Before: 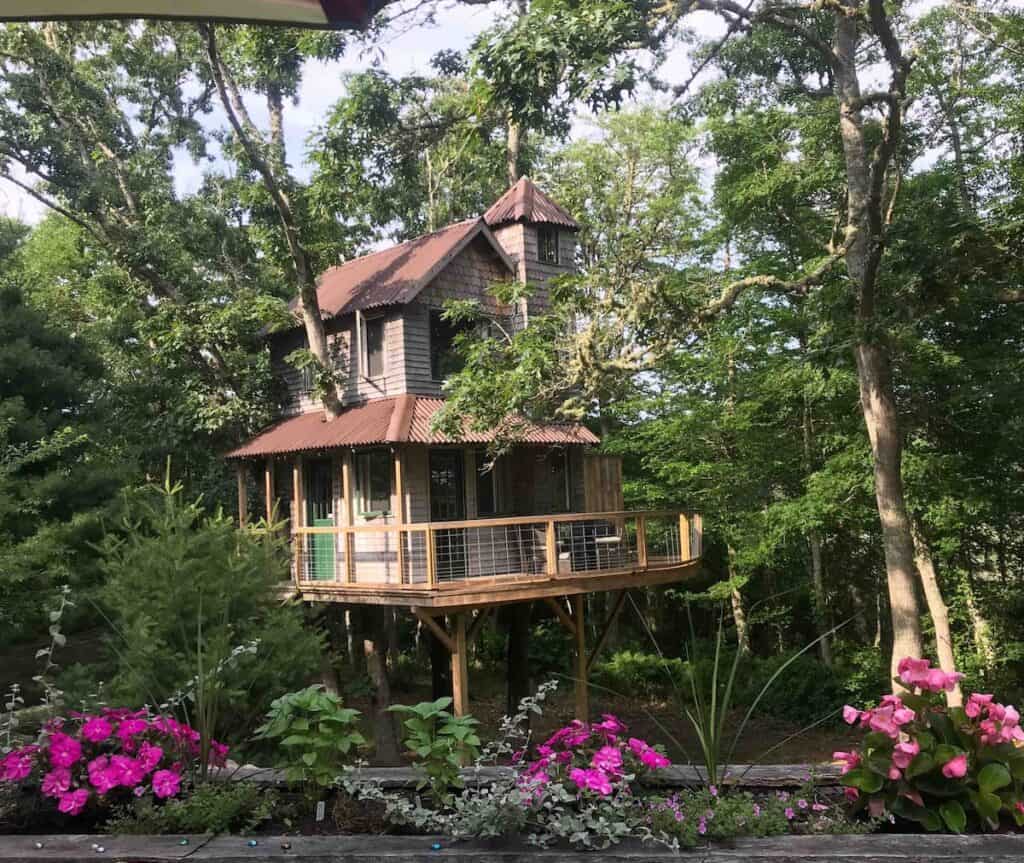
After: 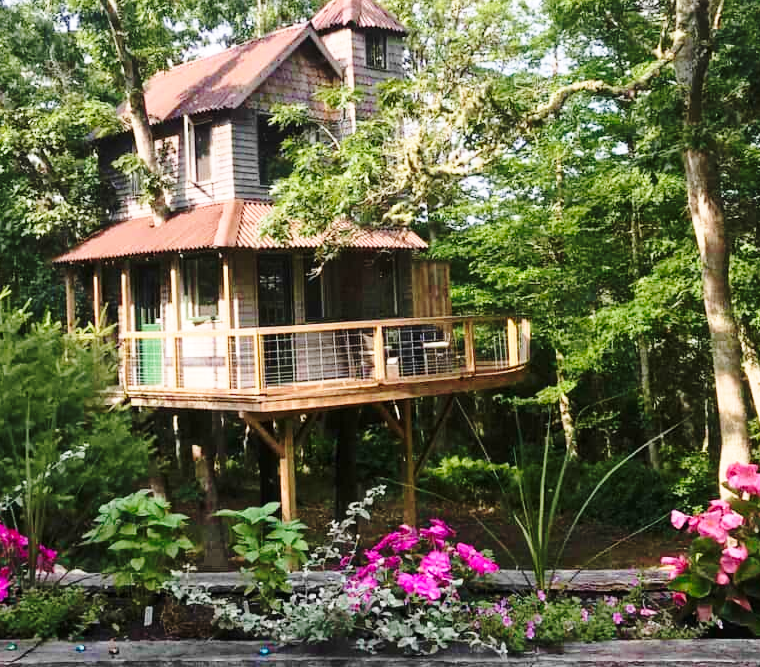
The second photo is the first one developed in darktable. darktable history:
crop: left 16.862%, top 22.699%, right 8.879%
base curve: curves: ch0 [(0, 0) (0.032, 0.037) (0.105, 0.228) (0.435, 0.76) (0.856, 0.983) (1, 1)], preserve colors none
velvia: on, module defaults
